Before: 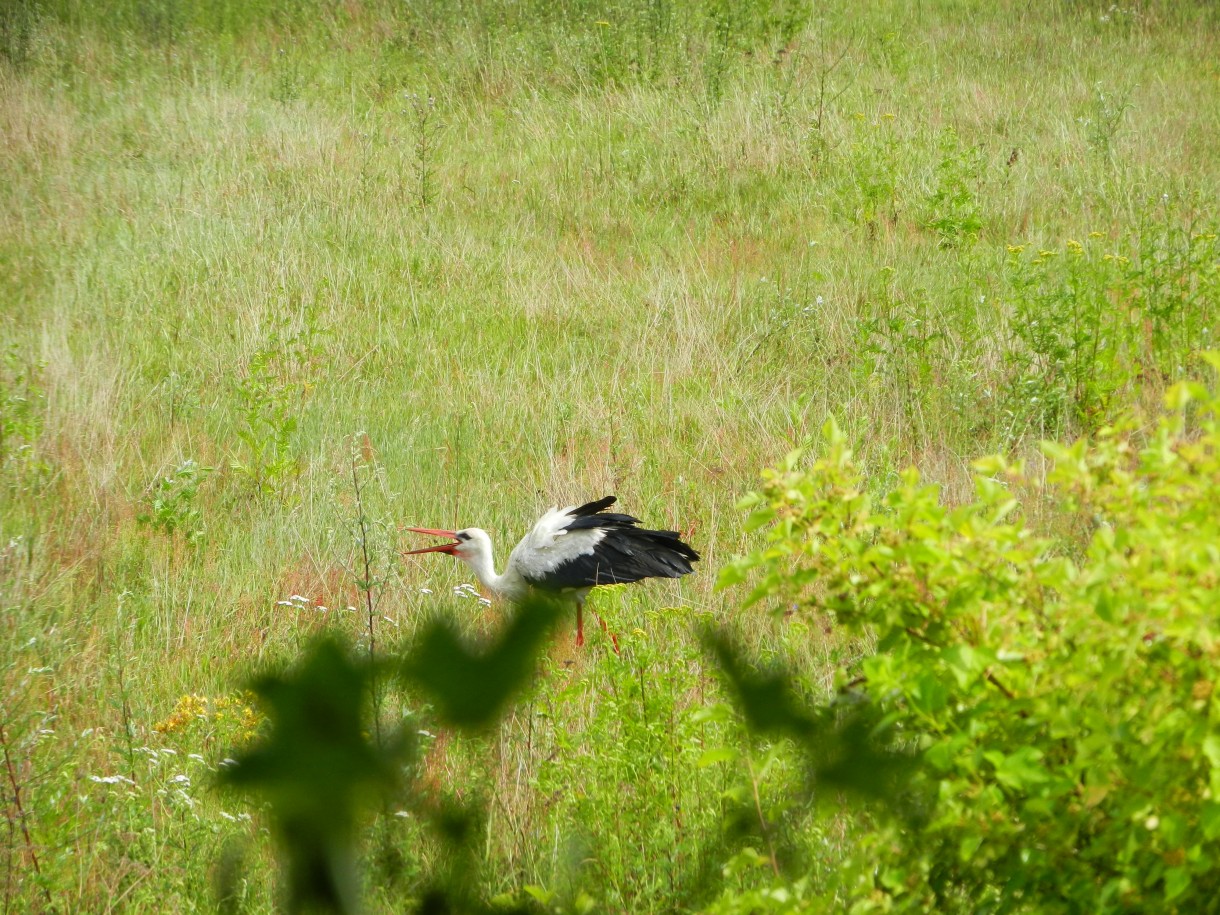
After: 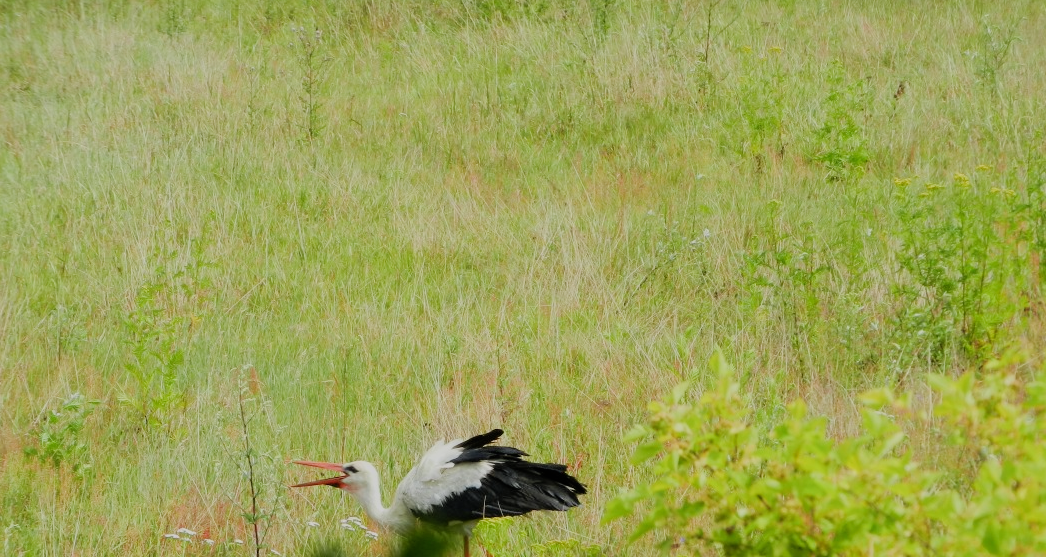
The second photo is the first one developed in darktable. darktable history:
filmic rgb: black relative exposure -7.2 EV, white relative exposure 5.37 EV, hardness 3.02
crop and rotate: left 9.32%, top 7.325%, right 4.887%, bottom 31.753%
